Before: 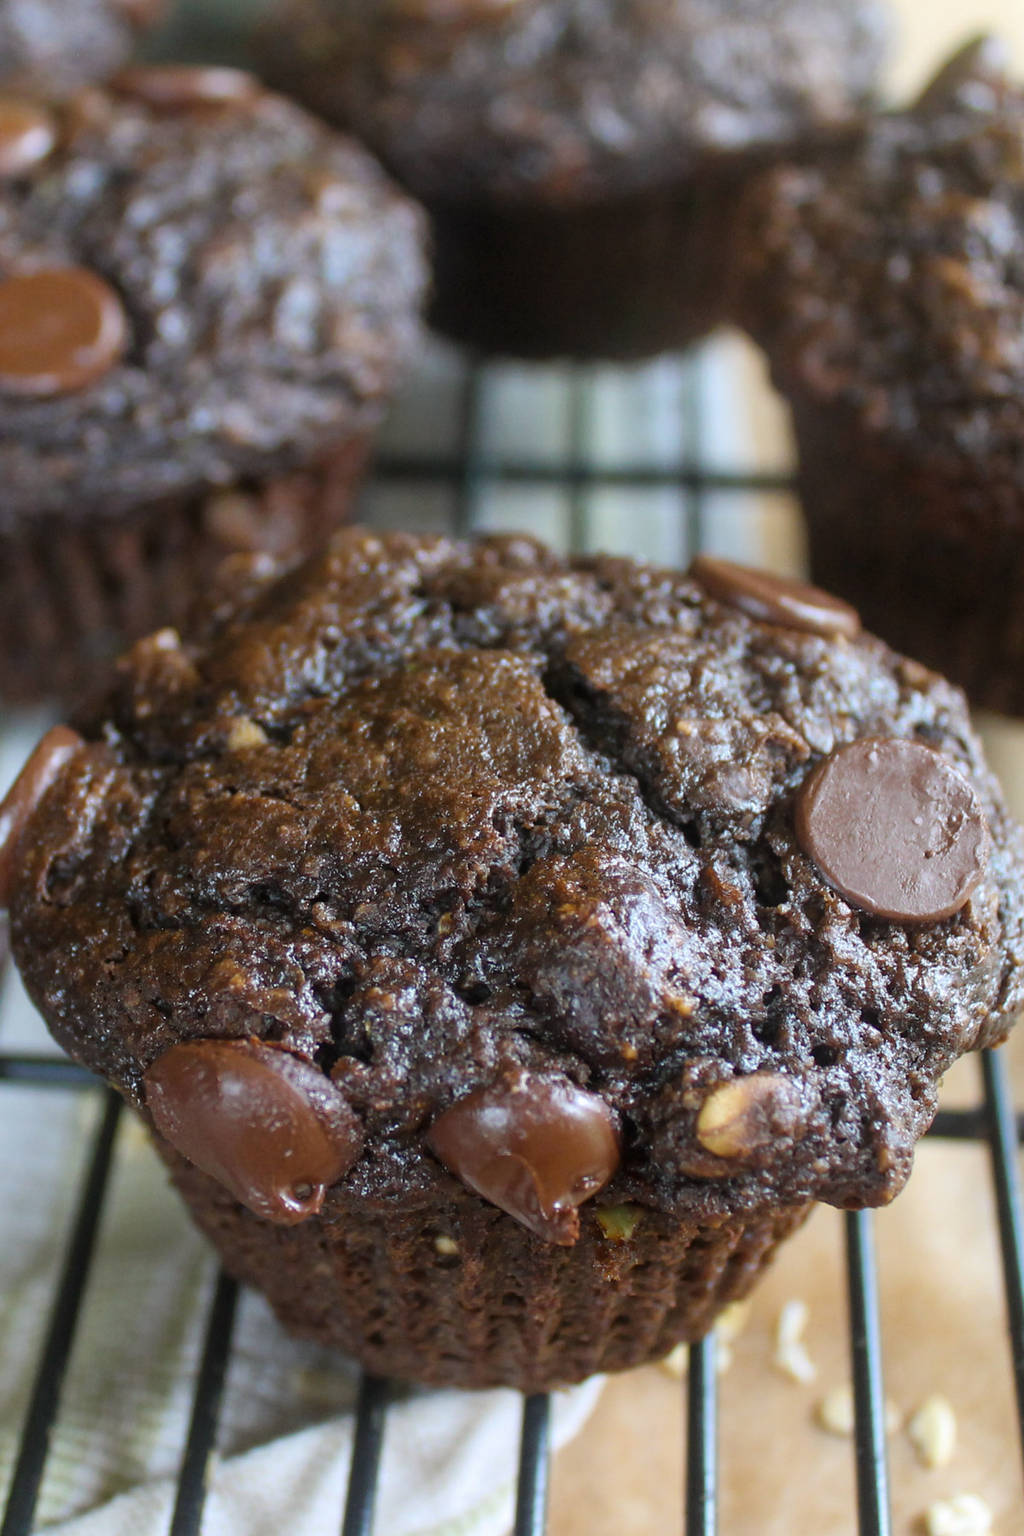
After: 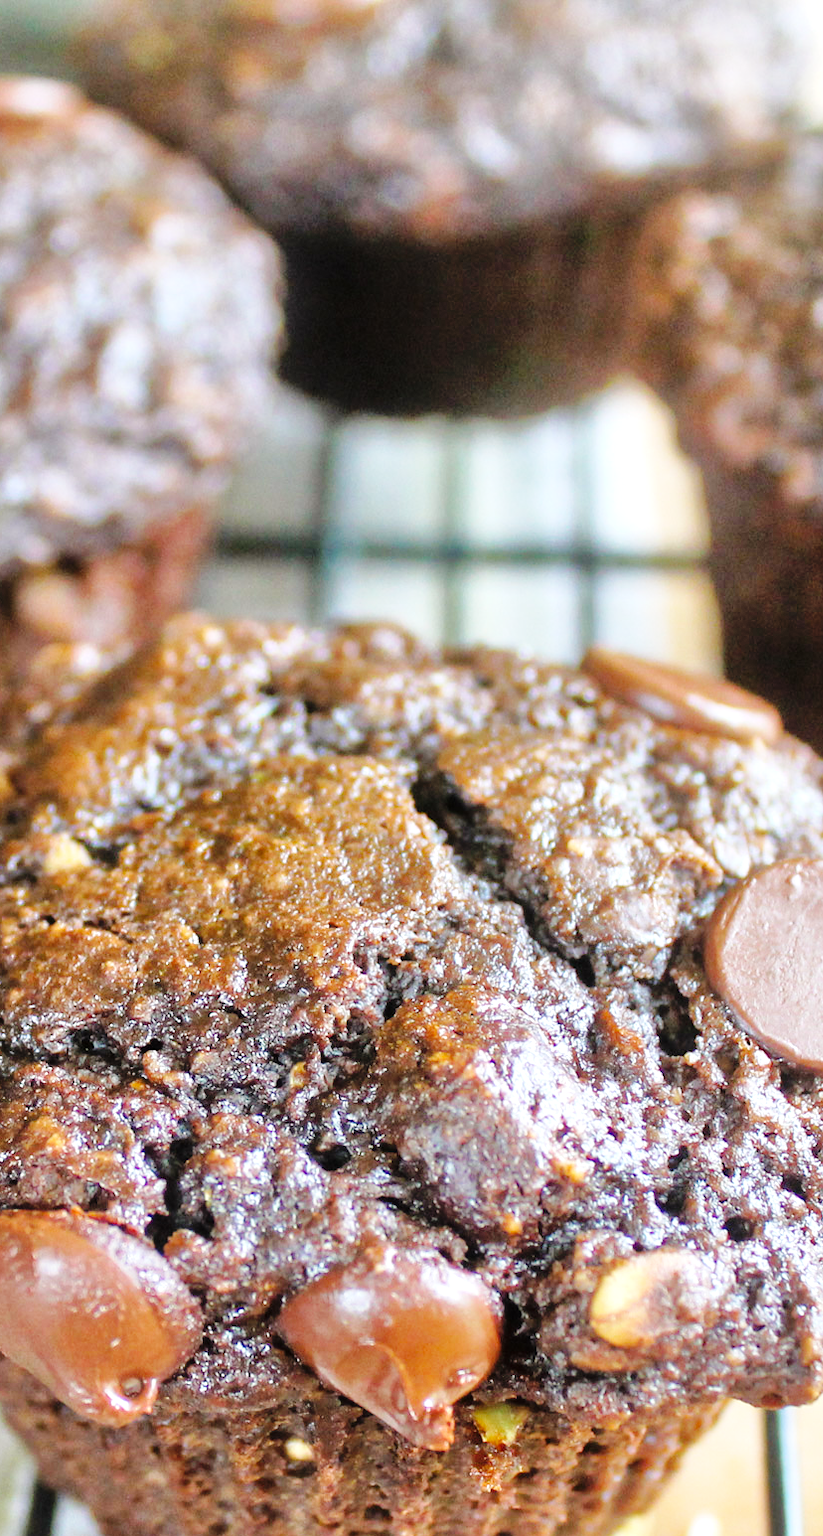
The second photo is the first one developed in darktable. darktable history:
tone equalizer: -7 EV 0.156 EV, -6 EV 0.593 EV, -5 EV 1.15 EV, -4 EV 1.34 EV, -3 EV 1.14 EV, -2 EV 0.6 EV, -1 EV 0.161 EV, mask exposure compensation -0.485 EV
exposure: exposure 0.6 EV, compensate highlight preservation false
base curve: curves: ch0 [(0, 0) (0.036, 0.025) (0.121, 0.166) (0.206, 0.329) (0.605, 0.79) (1, 1)], preserve colors none
crop: left 18.547%, right 12.306%, bottom 14.107%
